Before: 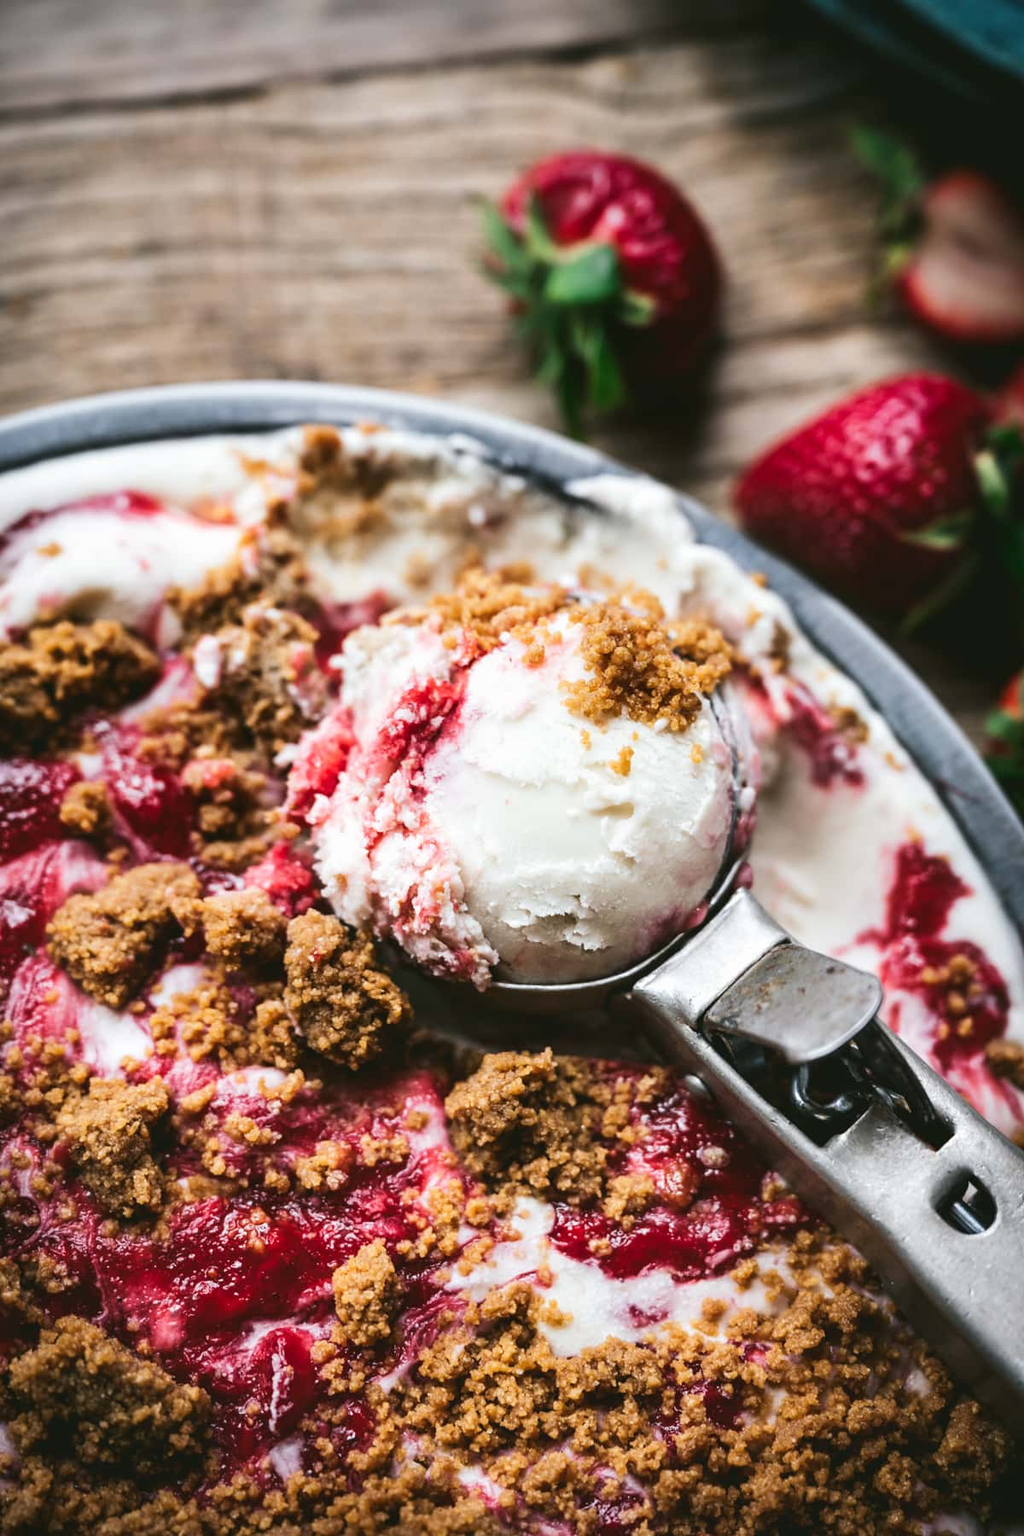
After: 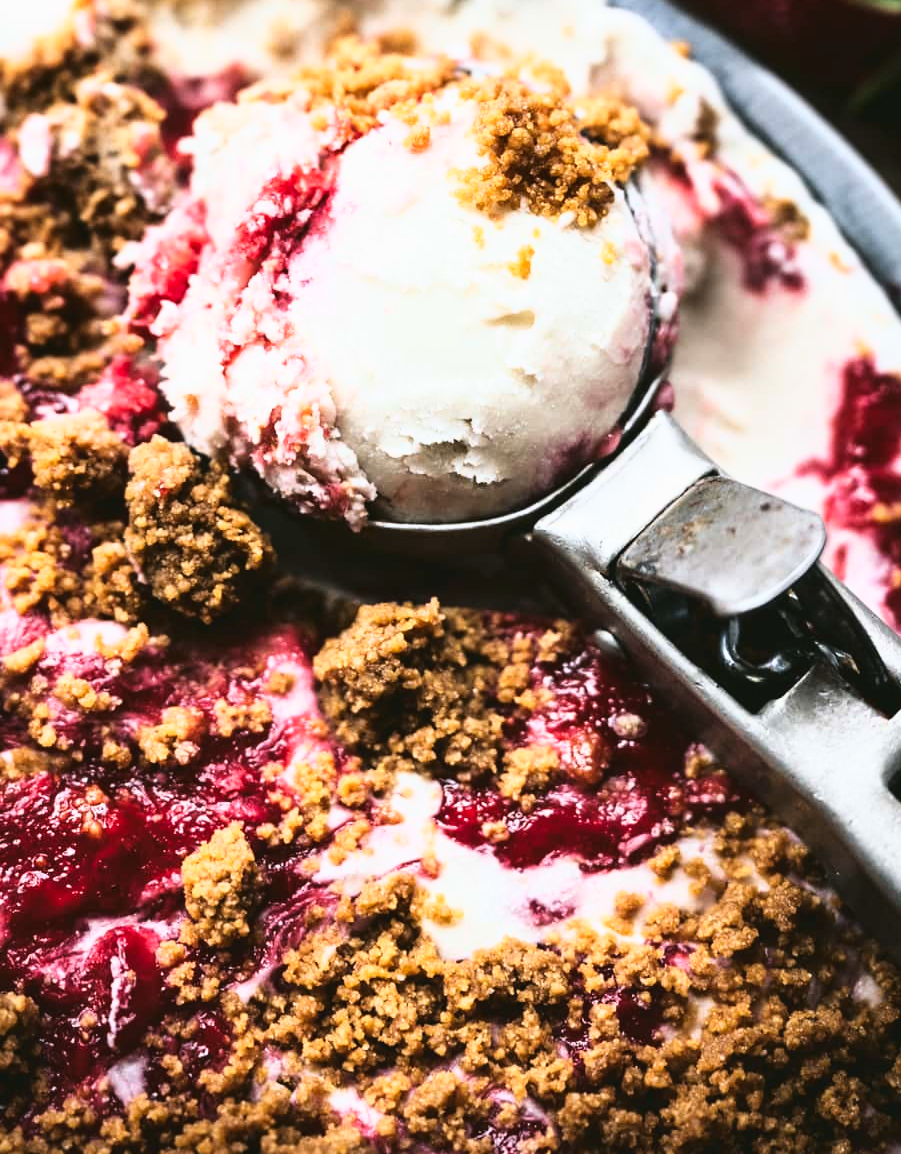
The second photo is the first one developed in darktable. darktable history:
crop and rotate: left 17.337%, top 35.026%, right 7.564%, bottom 0.826%
tone curve: curves: ch0 [(0, 0.018) (0.162, 0.128) (0.434, 0.478) (0.667, 0.785) (0.819, 0.943) (1, 0.991)]; ch1 [(0, 0) (0.402, 0.36) (0.476, 0.449) (0.506, 0.505) (0.523, 0.518) (0.582, 0.586) (0.641, 0.668) (0.7, 0.741) (1, 1)]; ch2 [(0, 0) (0.416, 0.403) (0.483, 0.472) (0.503, 0.505) (0.521, 0.519) (0.547, 0.561) (0.597, 0.643) (0.699, 0.759) (0.997, 0.858)], color space Lab, linked channels, preserve colors none
